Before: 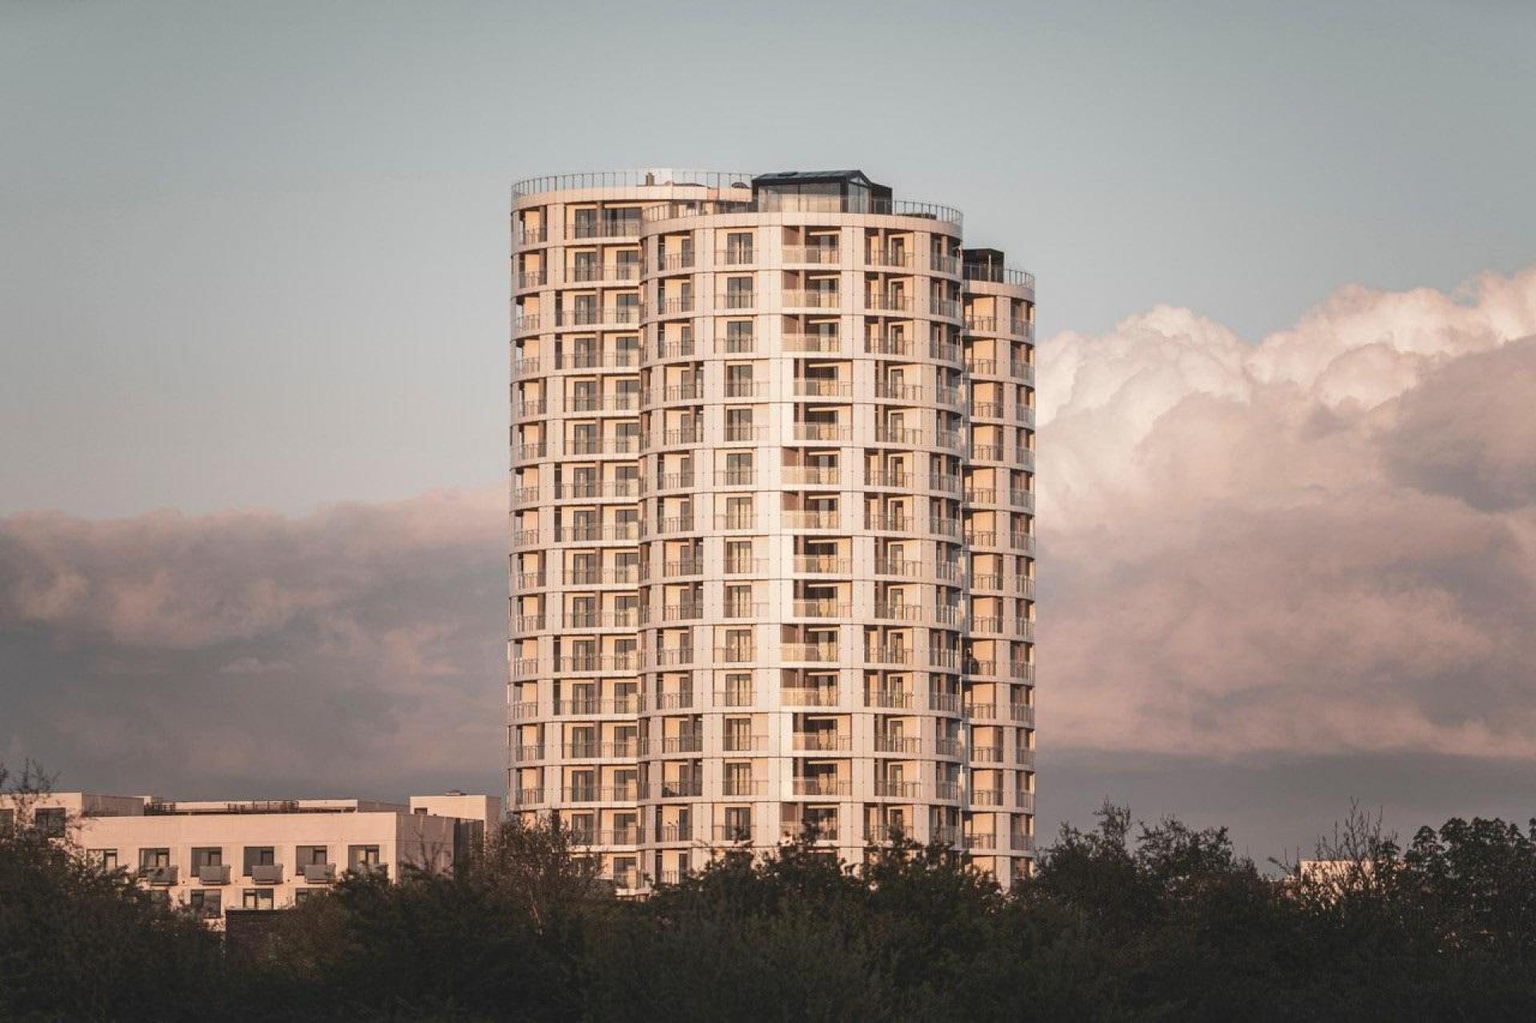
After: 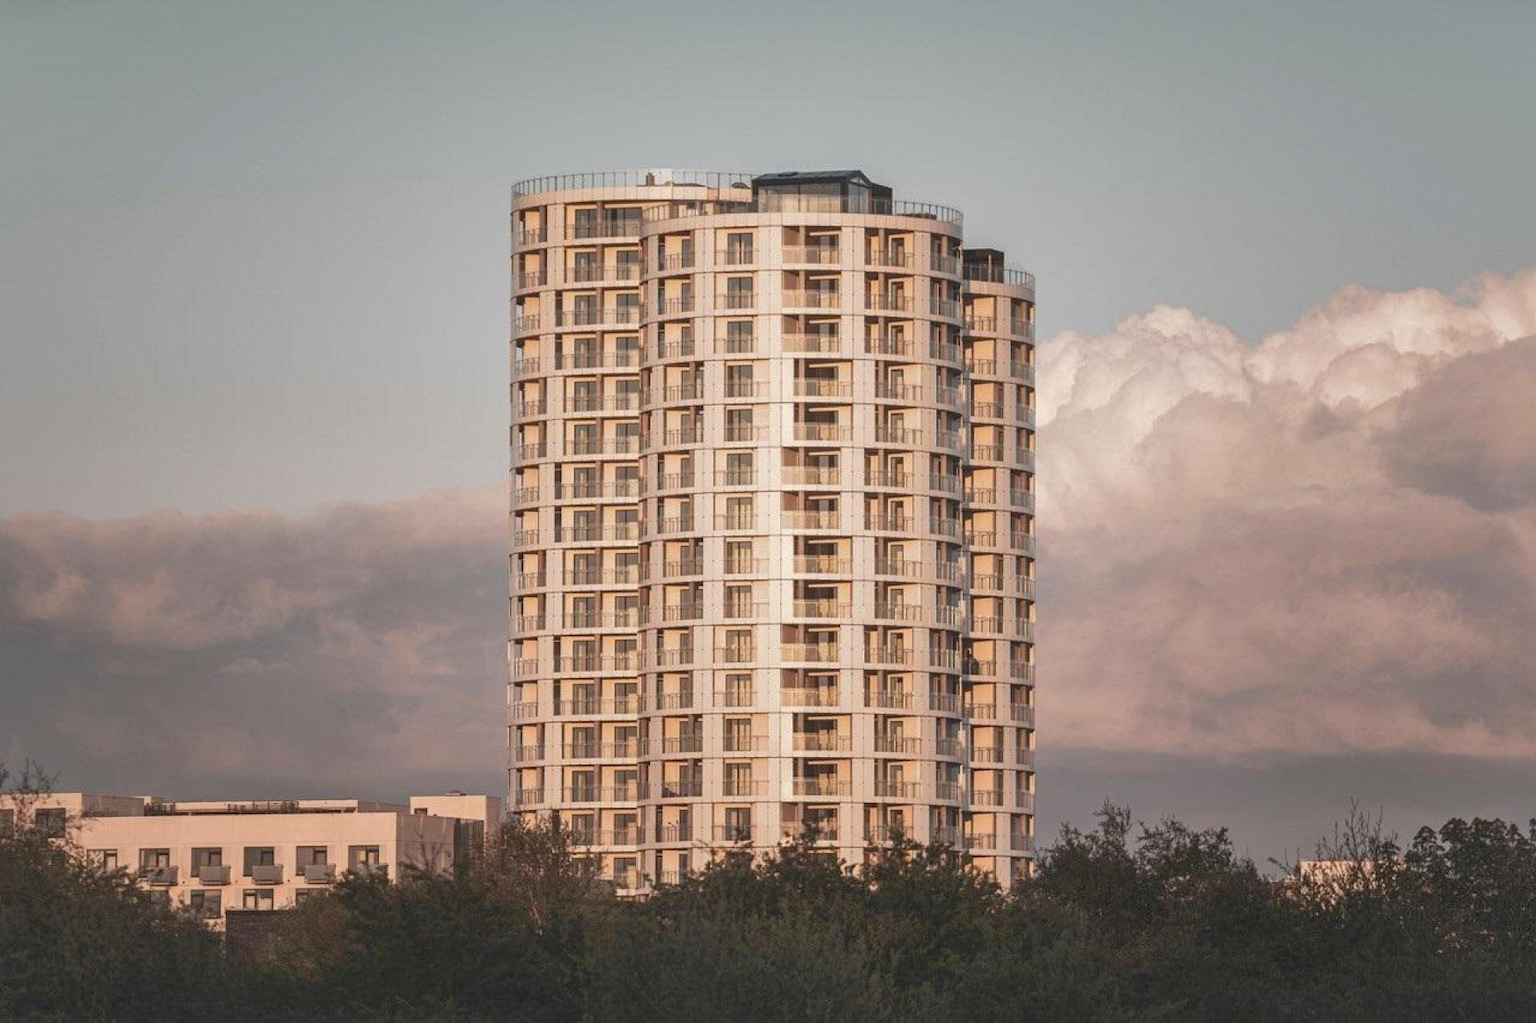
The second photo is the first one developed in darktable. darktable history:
shadows and highlights: highlights color adjustment 33.02%
